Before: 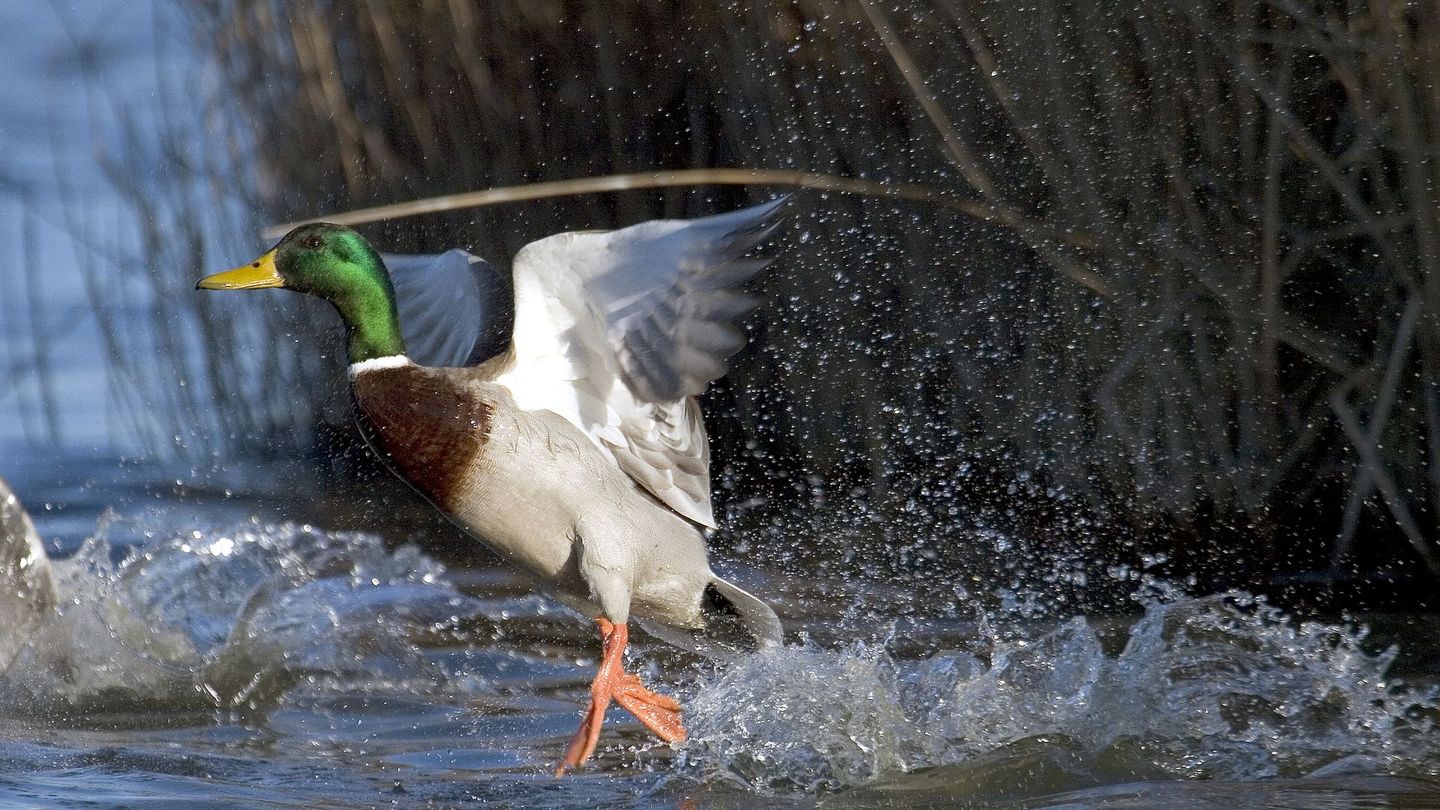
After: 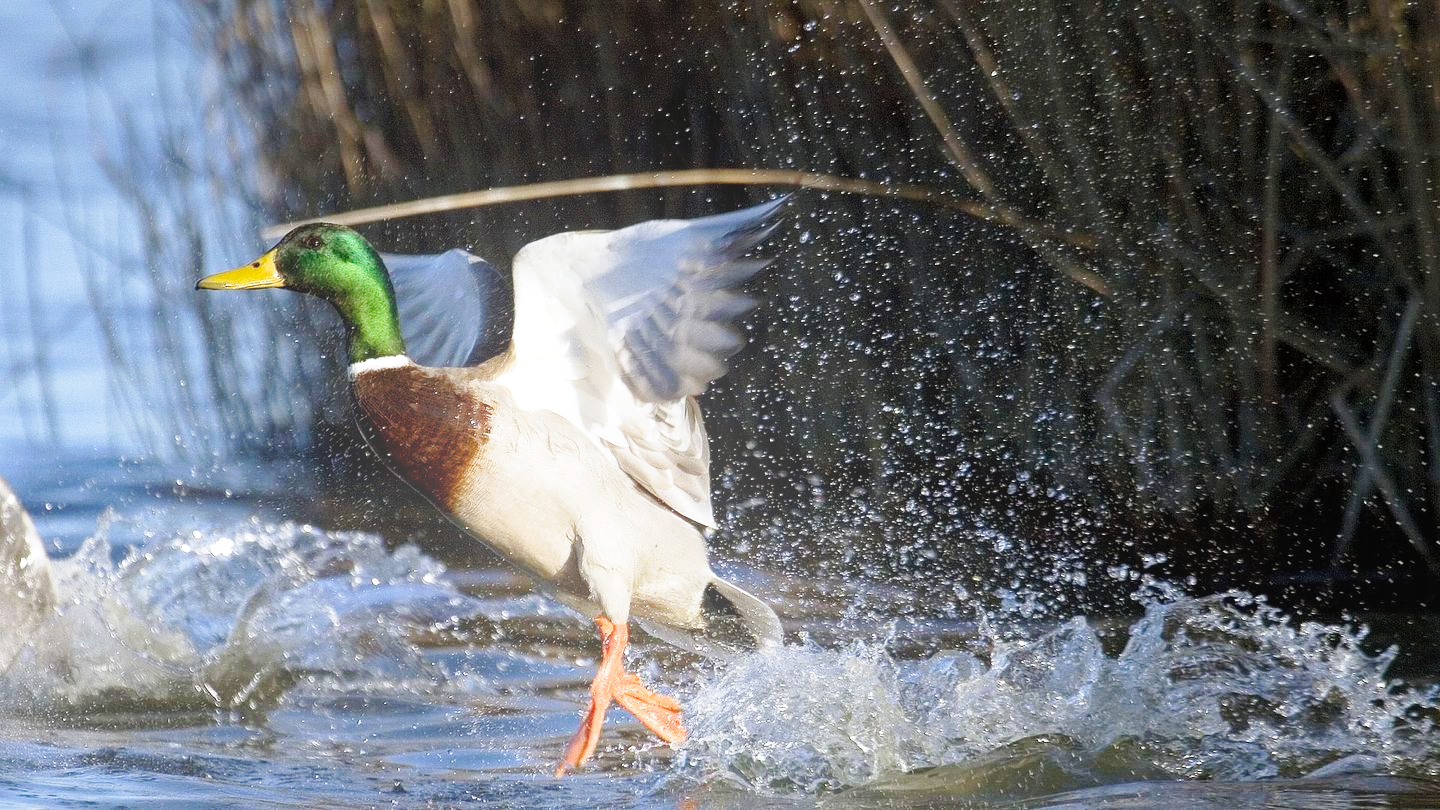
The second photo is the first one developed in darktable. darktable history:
base curve: curves: ch0 [(0, 0) (0.028, 0.03) (0.121, 0.232) (0.46, 0.748) (0.859, 0.968) (1, 1)], preserve colors none
bloom: size 38%, threshold 95%, strength 30%
